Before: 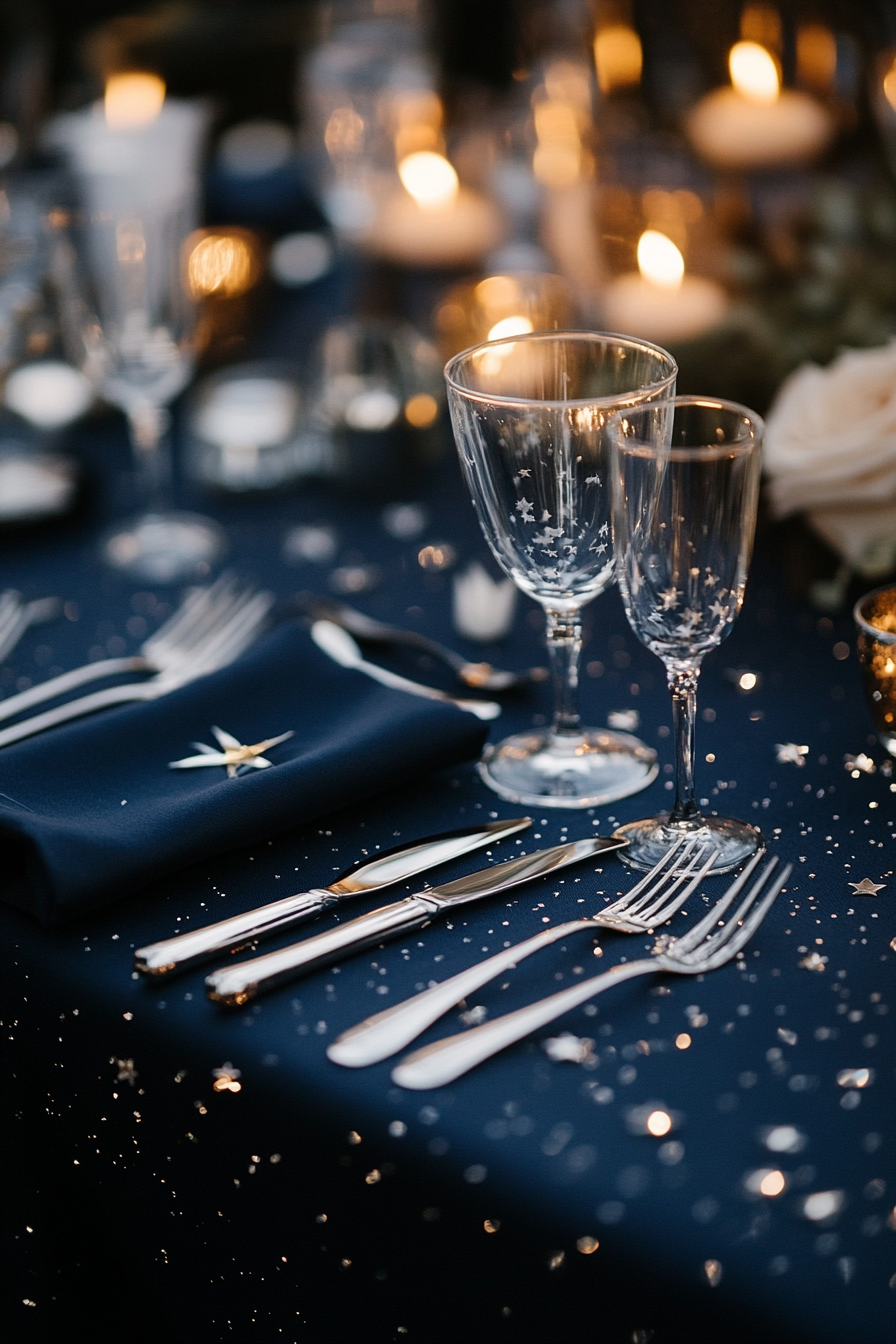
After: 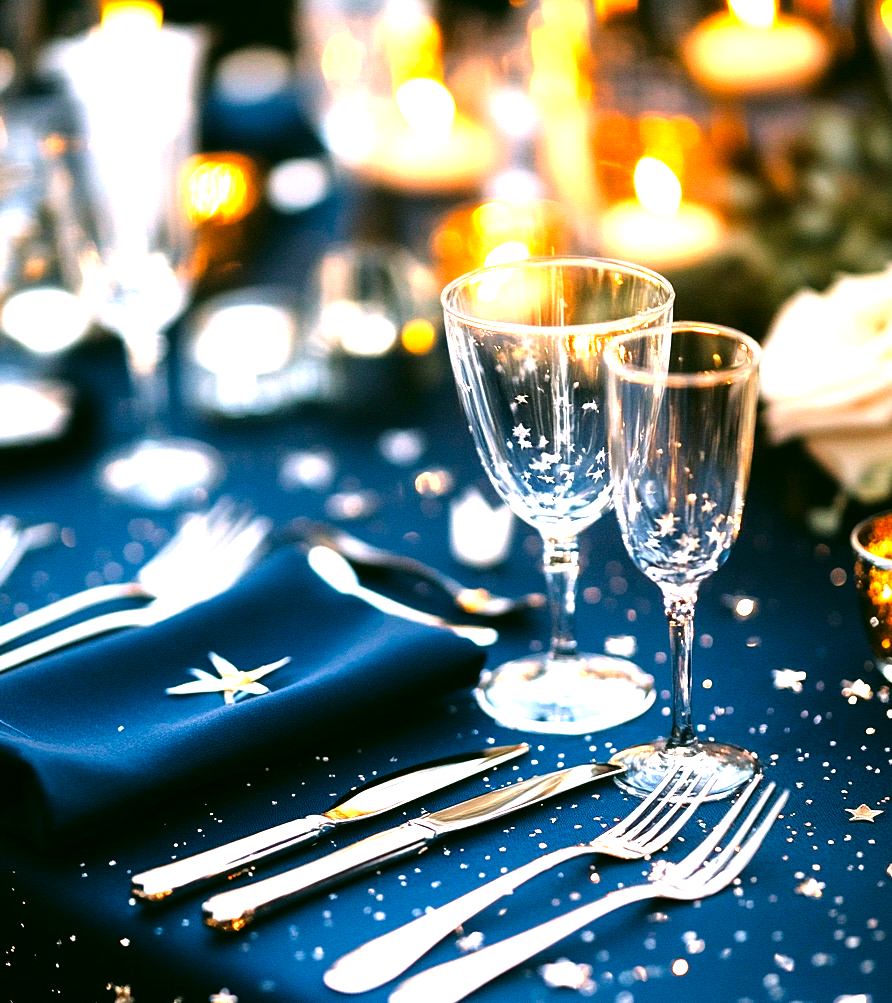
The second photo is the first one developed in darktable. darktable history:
tone equalizer: -8 EV -1.09 EV, -7 EV -1.03 EV, -6 EV -0.899 EV, -5 EV -0.567 EV, -3 EV 0.548 EV, -2 EV 0.873 EV, -1 EV 0.99 EV, +0 EV 1.08 EV
contrast brightness saturation: saturation 0.511
crop: left 0.409%, top 5.533%, bottom 19.803%
exposure: exposure 1.135 EV, compensate exposure bias true, compensate highlight preservation false
color correction: highlights a* 3.96, highlights b* 4.93, shadows a* -8.11, shadows b* 4.65
